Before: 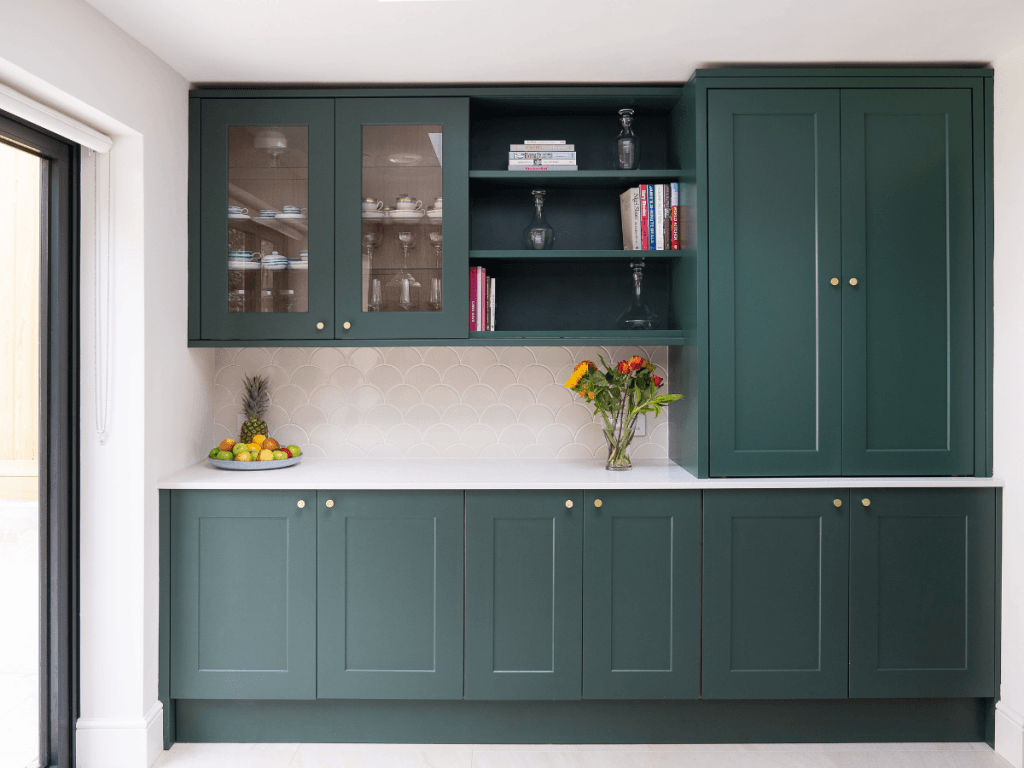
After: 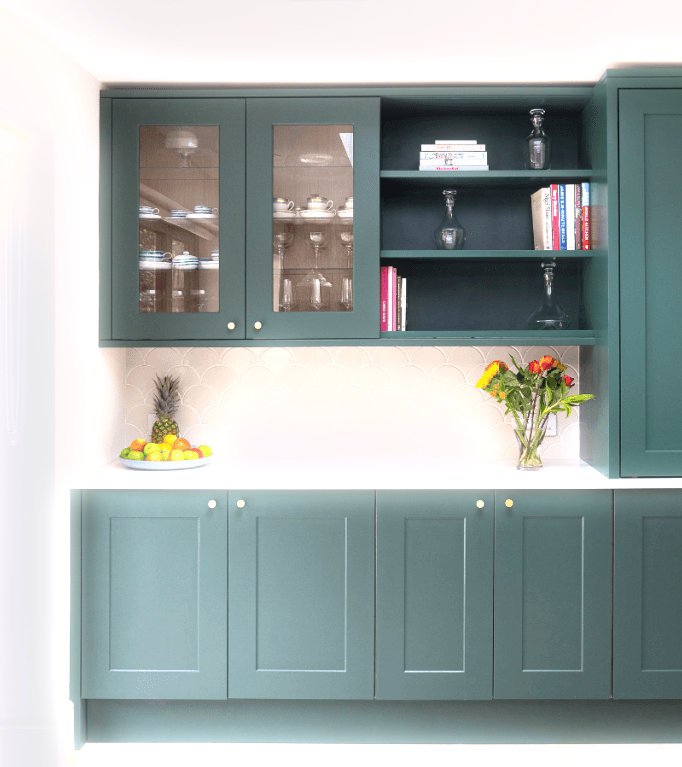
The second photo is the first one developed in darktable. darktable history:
bloom: size 3%, threshold 100%, strength 0%
crop and rotate: left 8.786%, right 24.548%
exposure: exposure 1 EV, compensate highlight preservation false
